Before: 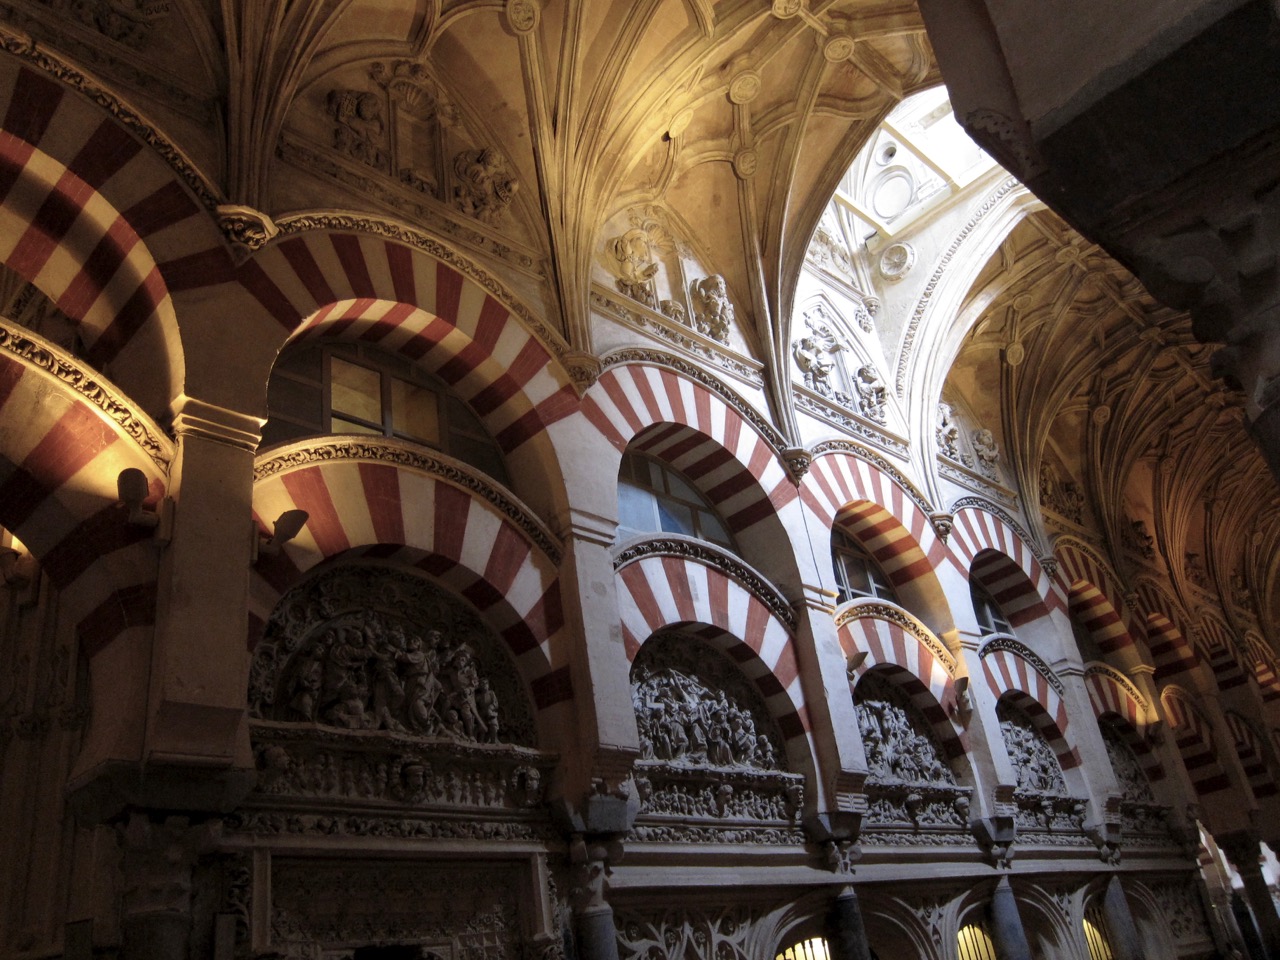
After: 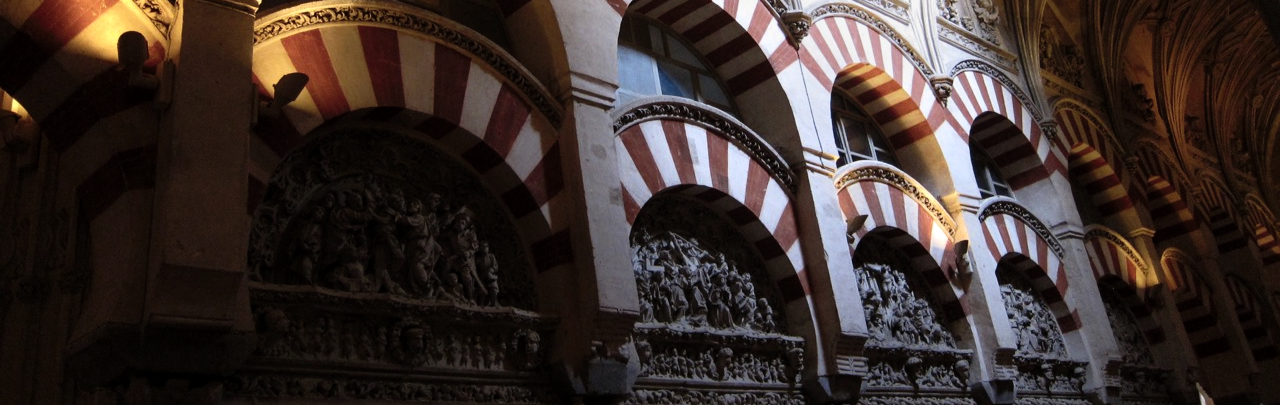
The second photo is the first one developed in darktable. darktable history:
levels: mode automatic, black 0.023%, white 99.97%, levels [0.062, 0.494, 0.925]
tone equalizer: -8 EV -2 EV, -7 EV -2 EV, -6 EV -2 EV, -5 EV -2 EV, -4 EV -2 EV, -3 EV -2 EV, -2 EV -2 EV, -1 EV -1.63 EV, +0 EV -2 EV
crop: top 45.551%, bottom 12.262%
